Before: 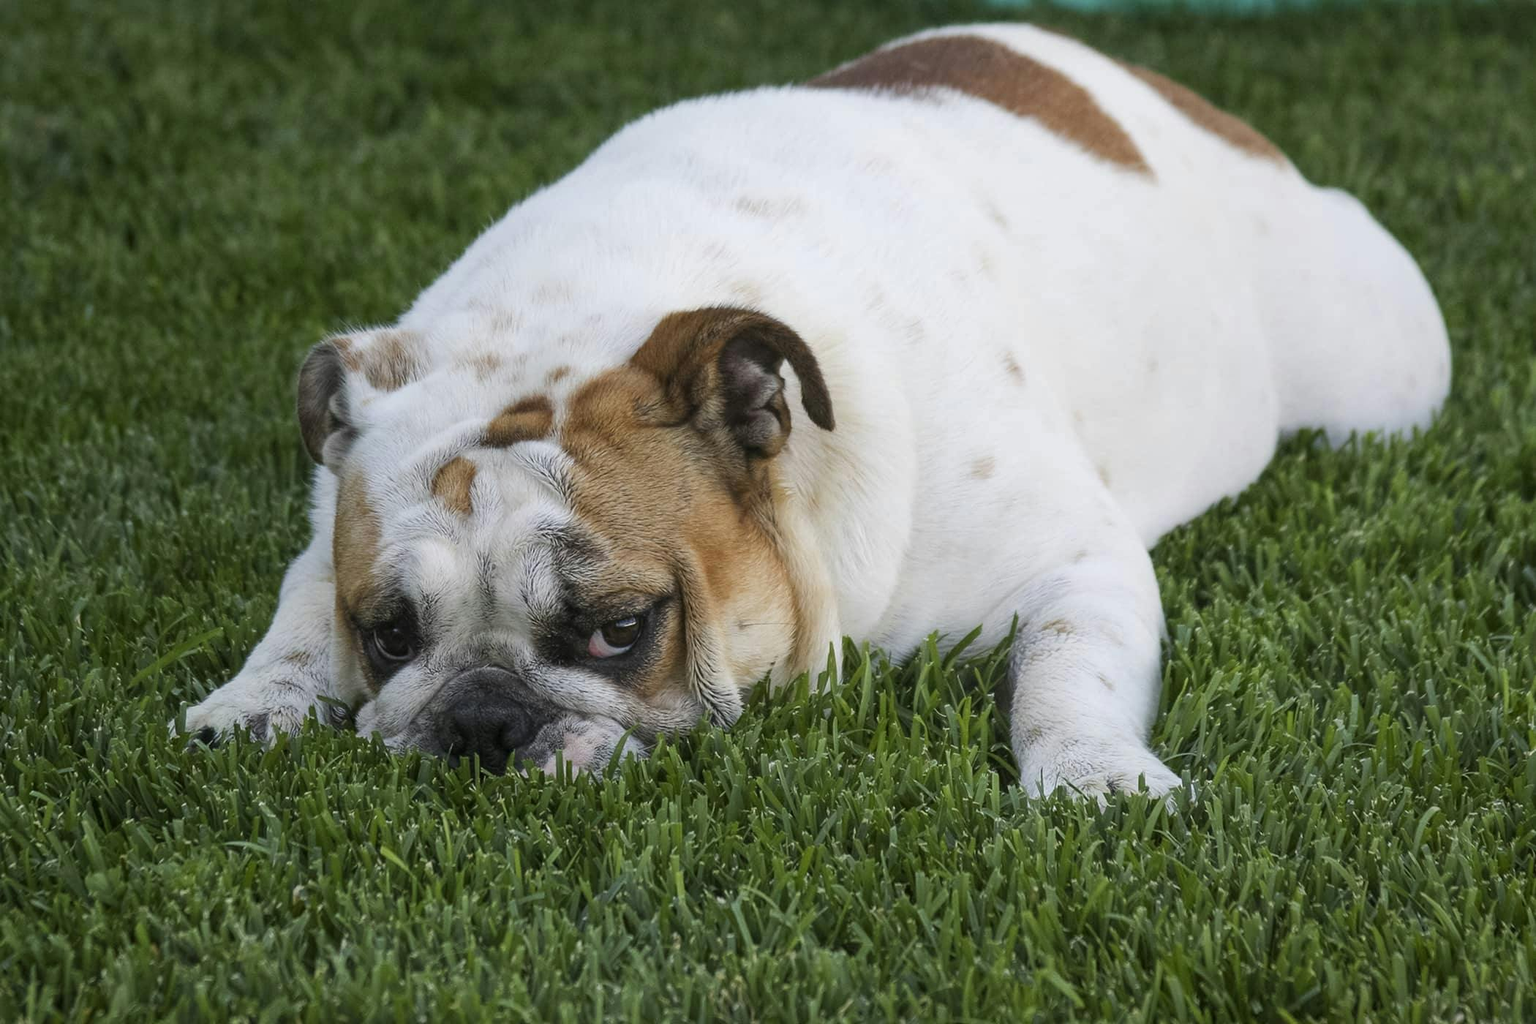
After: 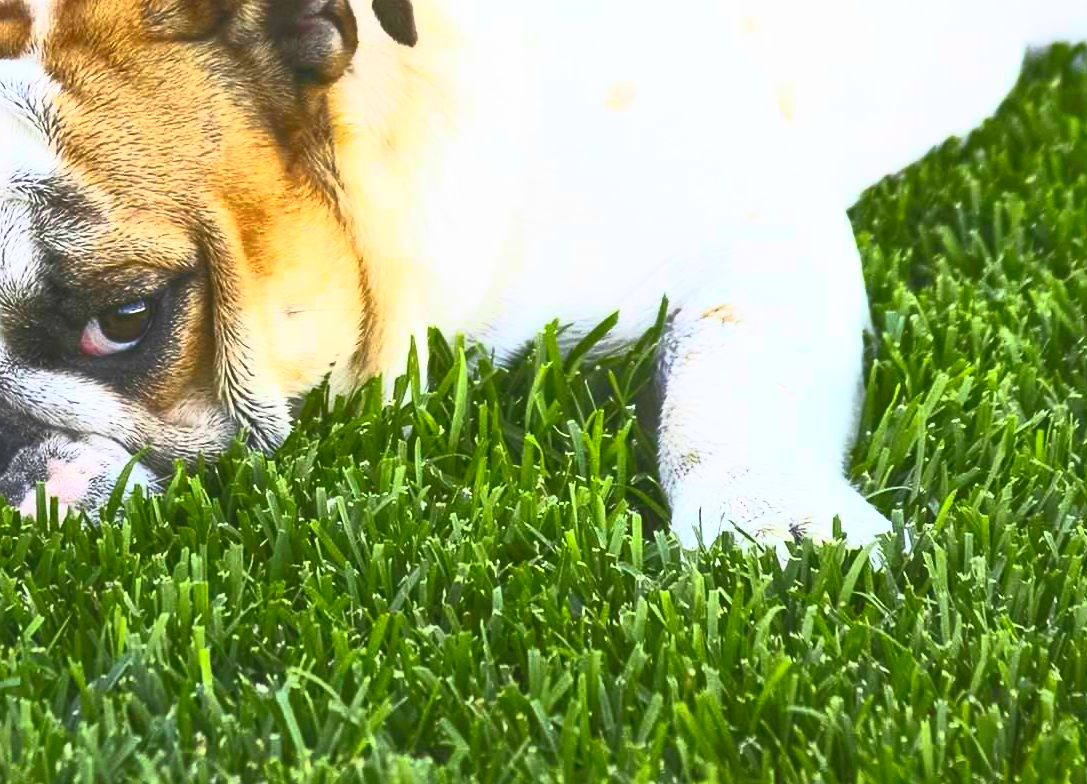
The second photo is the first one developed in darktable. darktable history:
crop: left 34.479%, top 38.822%, right 13.718%, bottom 5.172%
contrast brightness saturation: contrast 1, brightness 1, saturation 1
shadows and highlights: on, module defaults
